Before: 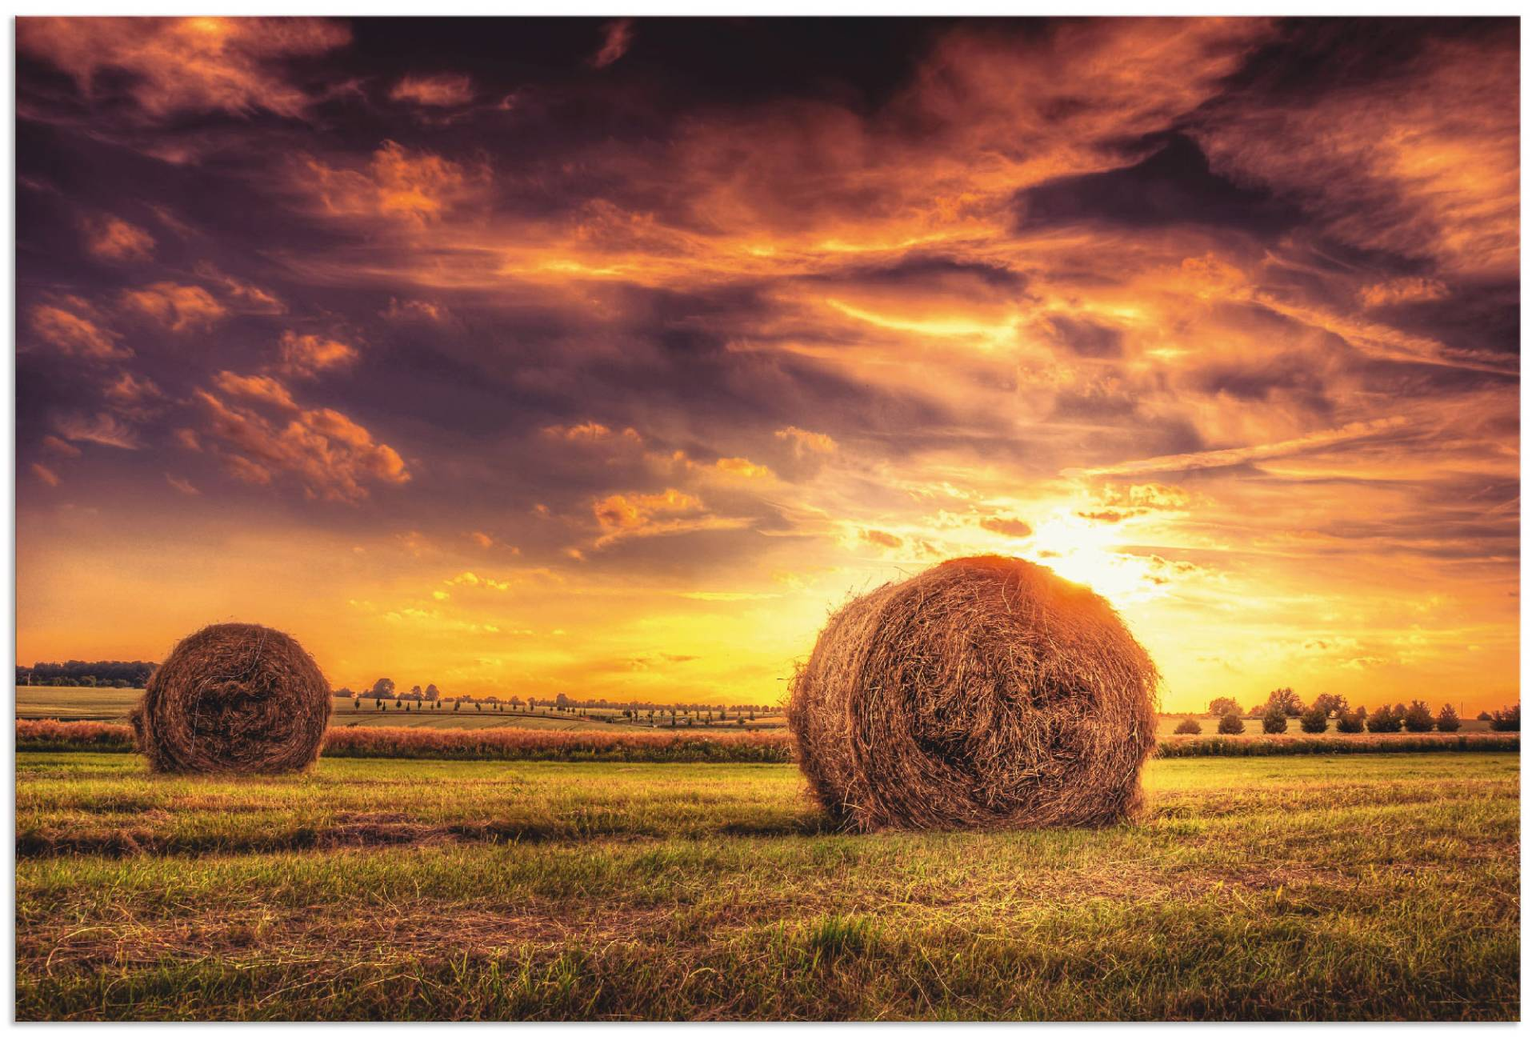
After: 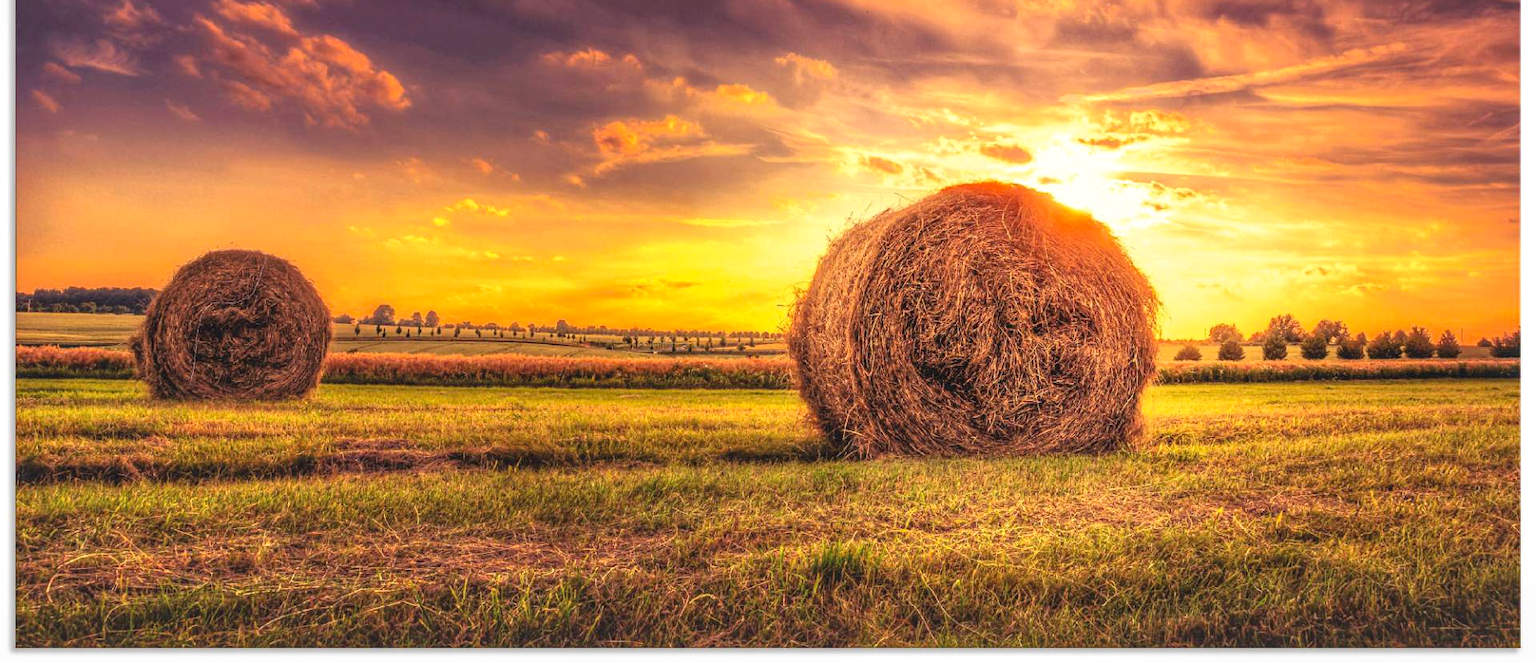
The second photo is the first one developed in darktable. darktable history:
local contrast: on, module defaults
contrast brightness saturation: brightness 0.09, saturation 0.191
crop and rotate: top 36.107%
tone equalizer: edges refinement/feathering 500, mask exposure compensation -1.57 EV, preserve details no
